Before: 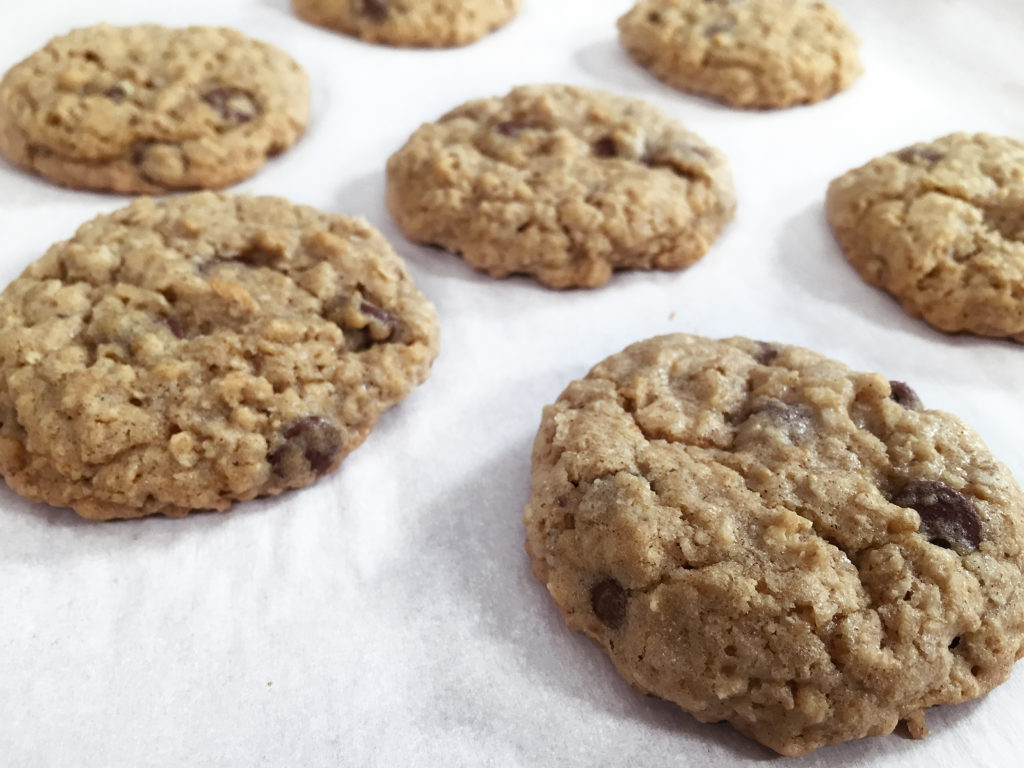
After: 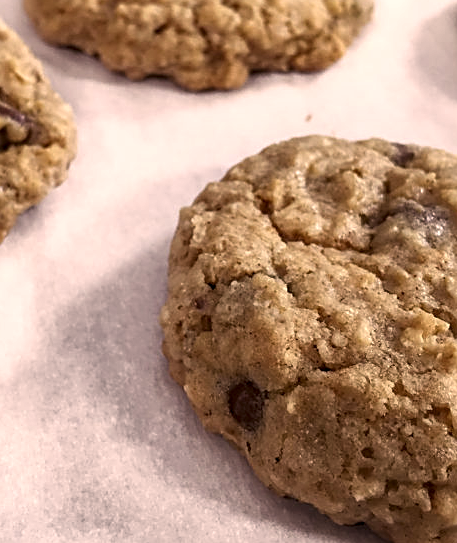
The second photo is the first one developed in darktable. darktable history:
crop: left 35.488%, top 25.81%, right 19.817%, bottom 3.419%
sharpen: on, module defaults
local contrast: detail 130%
color correction: highlights a* 12.04, highlights b* 12.3
shadows and highlights: shadows 47.67, highlights -42.24, soften with gaussian
